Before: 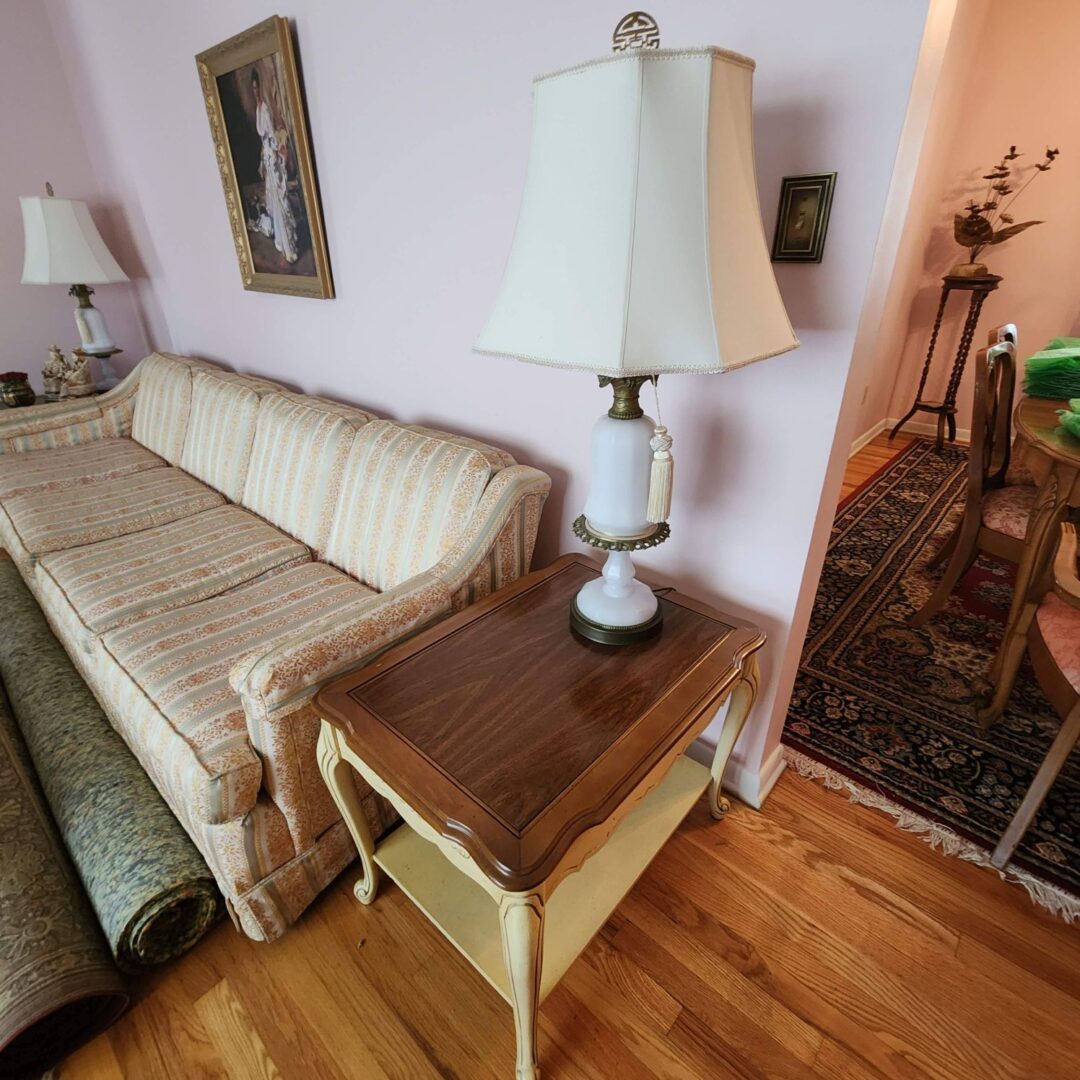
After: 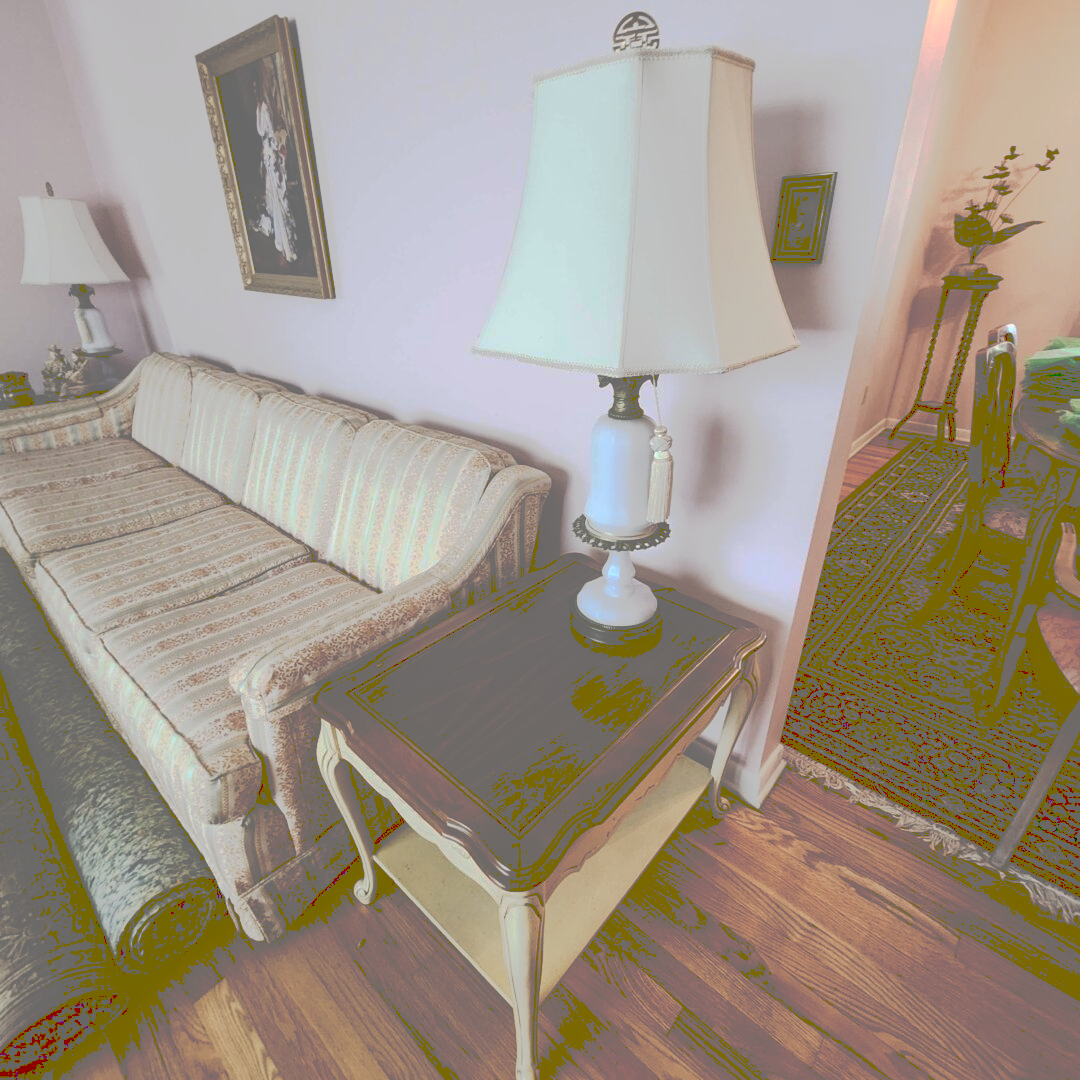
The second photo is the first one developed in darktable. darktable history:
contrast brightness saturation: contrast 0.28
tone curve: curves: ch0 [(0, 0) (0.003, 0.43) (0.011, 0.433) (0.025, 0.434) (0.044, 0.436) (0.069, 0.439) (0.1, 0.442) (0.136, 0.446) (0.177, 0.449) (0.224, 0.454) (0.277, 0.462) (0.335, 0.488) (0.399, 0.524) (0.468, 0.566) (0.543, 0.615) (0.623, 0.666) (0.709, 0.718) (0.801, 0.761) (0.898, 0.801) (1, 1)], preserve colors none
